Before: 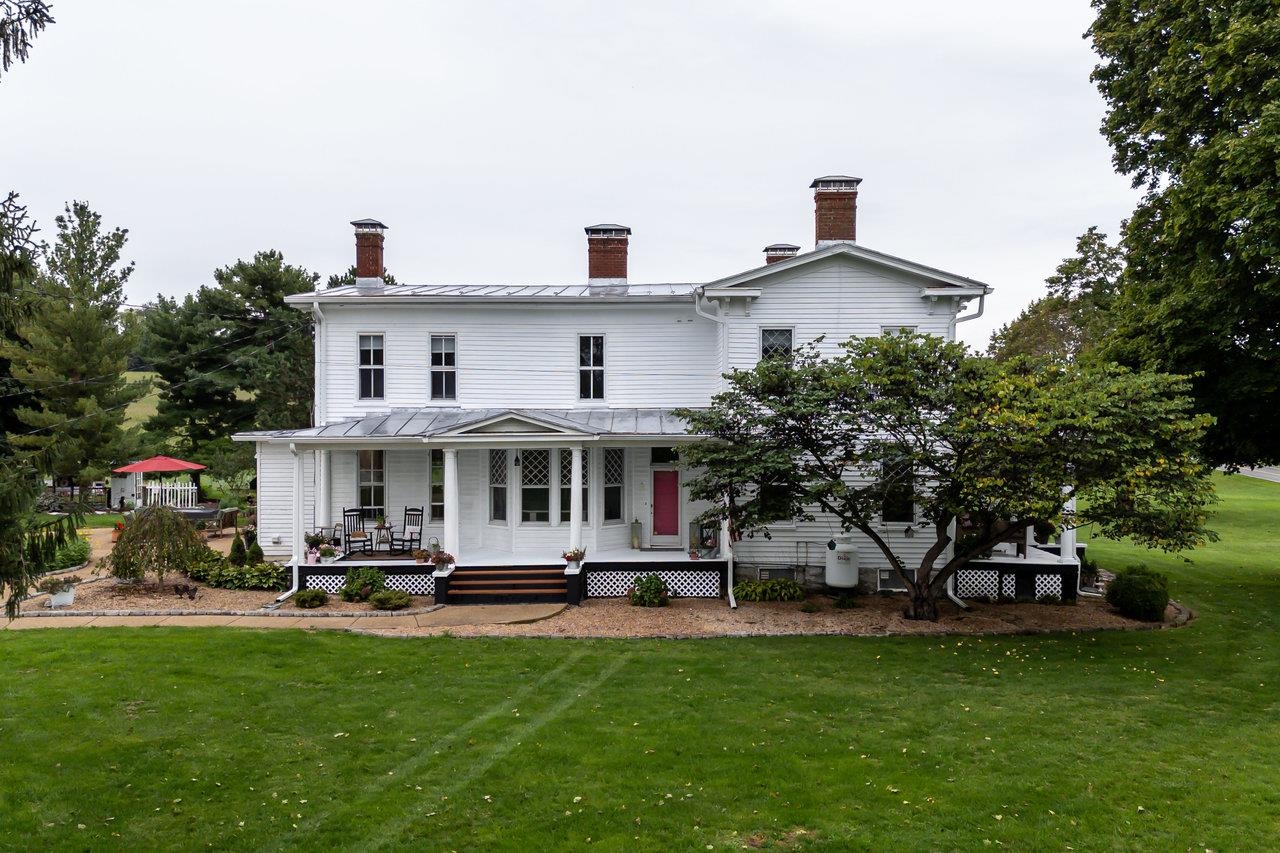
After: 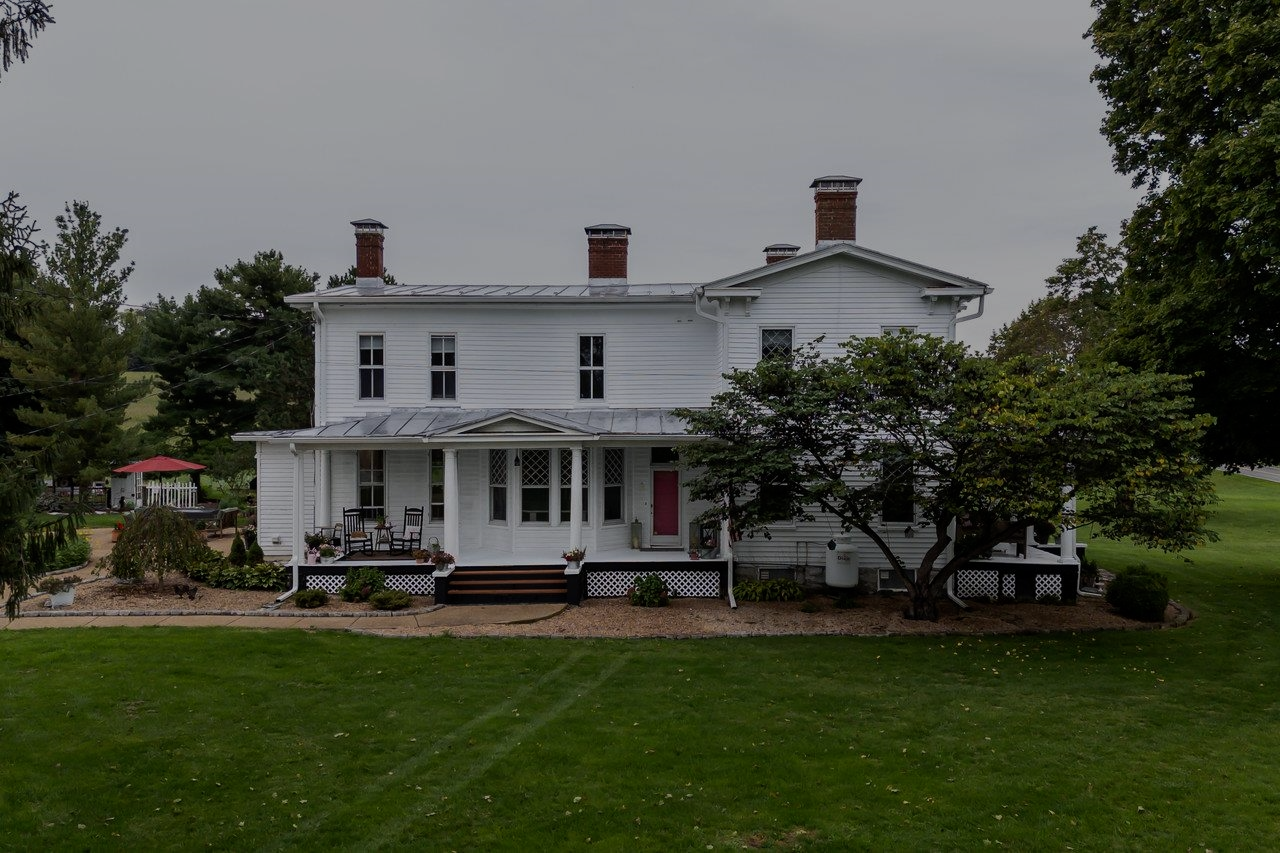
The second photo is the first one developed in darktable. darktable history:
tone equalizer: -8 EV -2 EV, -7 EV -2 EV, -6 EV -2 EV, -5 EV -2 EV, -4 EV -2 EV, -3 EV -2 EV, -2 EV -2 EV, -1 EV -1.63 EV, +0 EV -2 EV
base curve: curves: ch0 [(0, 0) (0.088, 0.125) (0.176, 0.251) (0.354, 0.501) (0.613, 0.749) (1, 0.877)], preserve colors none
